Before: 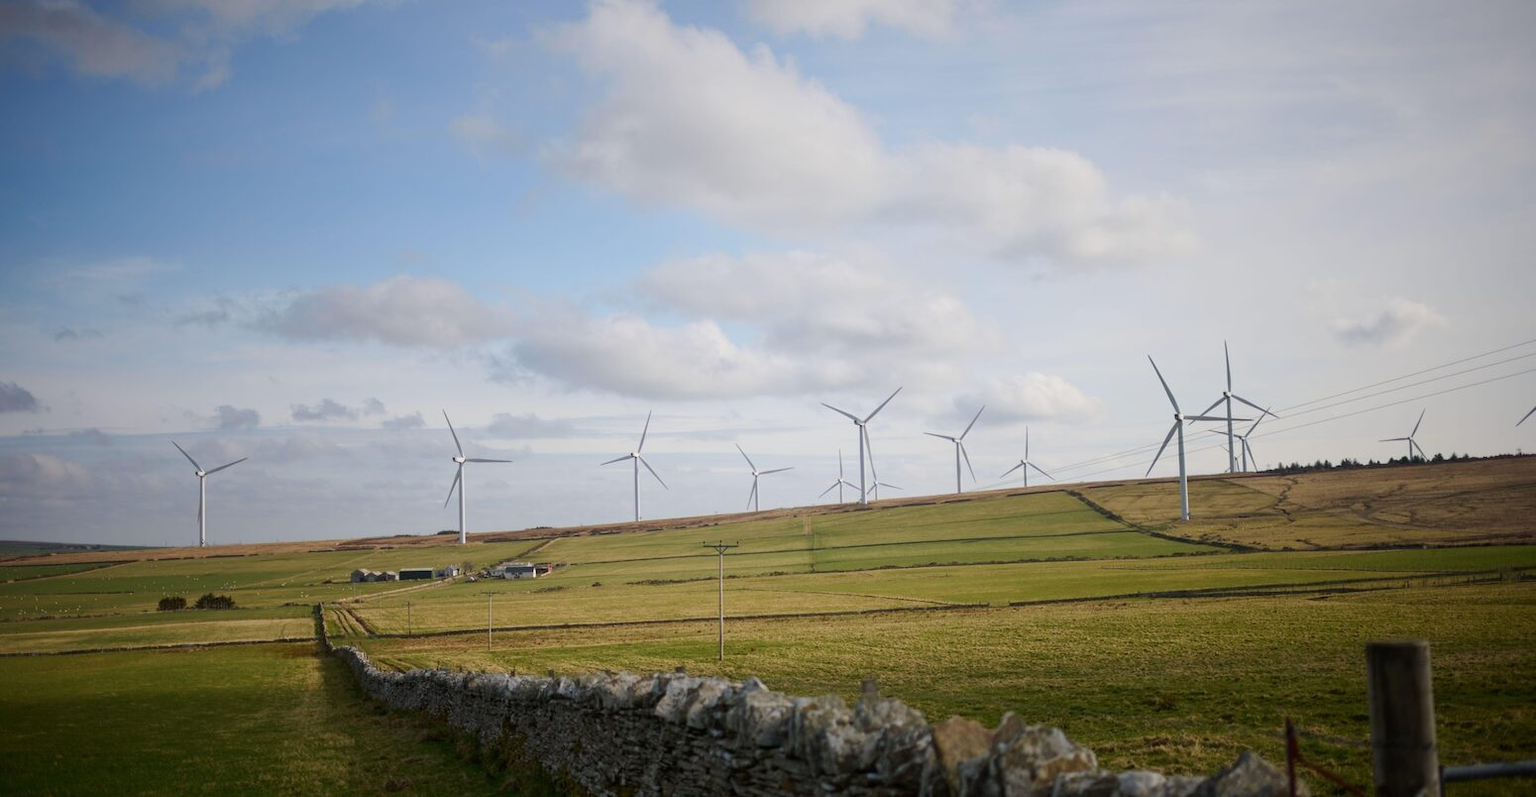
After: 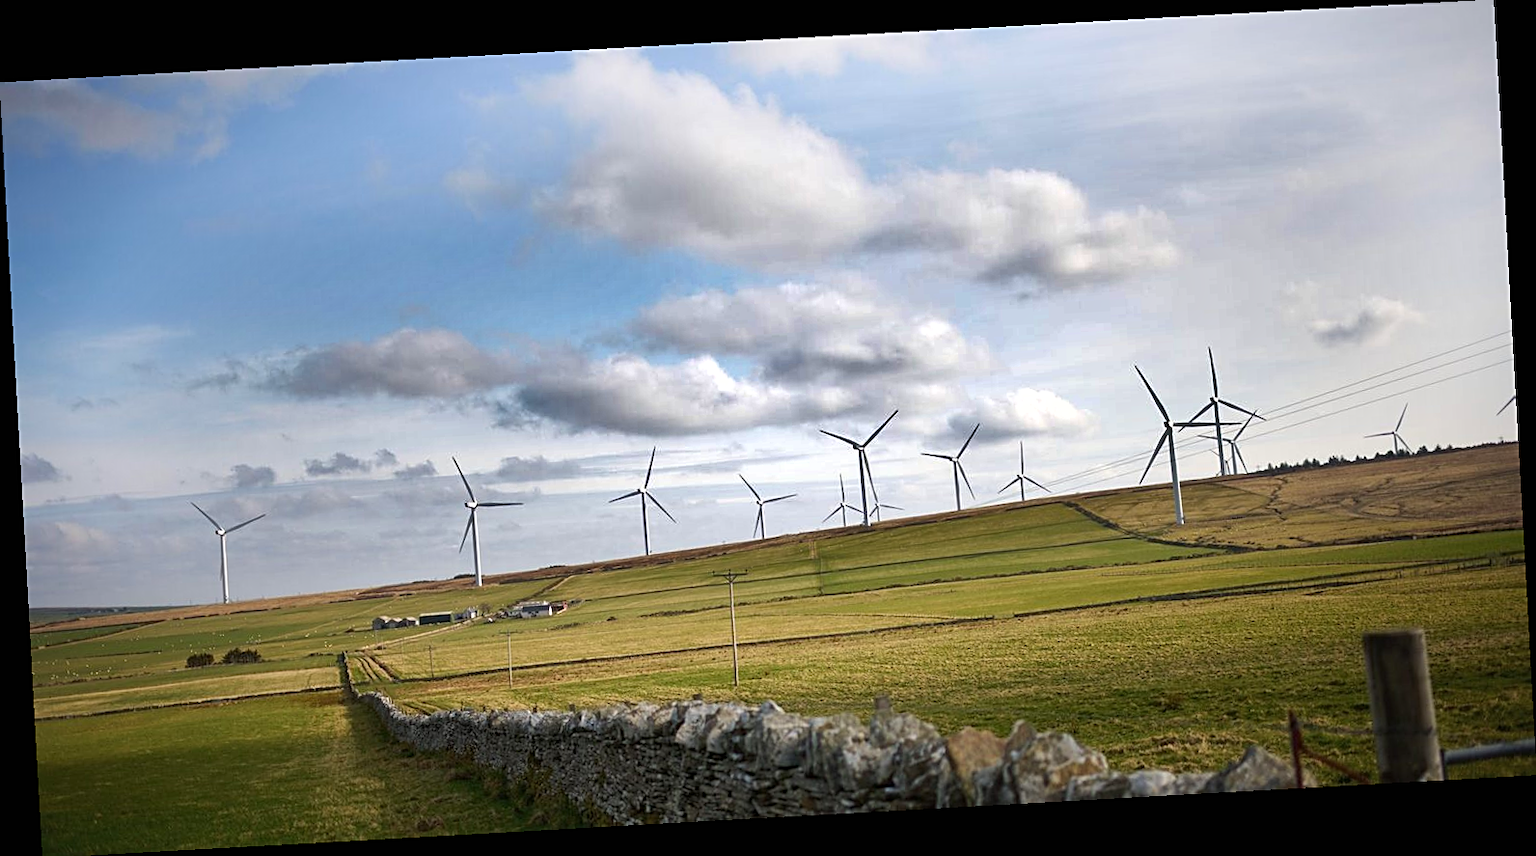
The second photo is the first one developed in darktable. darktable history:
exposure: black level correction 0, exposure 0.5 EV, compensate exposure bias true, compensate highlight preservation false
rotate and perspective: rotation -3.18°, automatic cropping off
shadows and highlights: shadows 24.5, highlights -78.15, soften with gaussian
sharpen: on, module defaults
